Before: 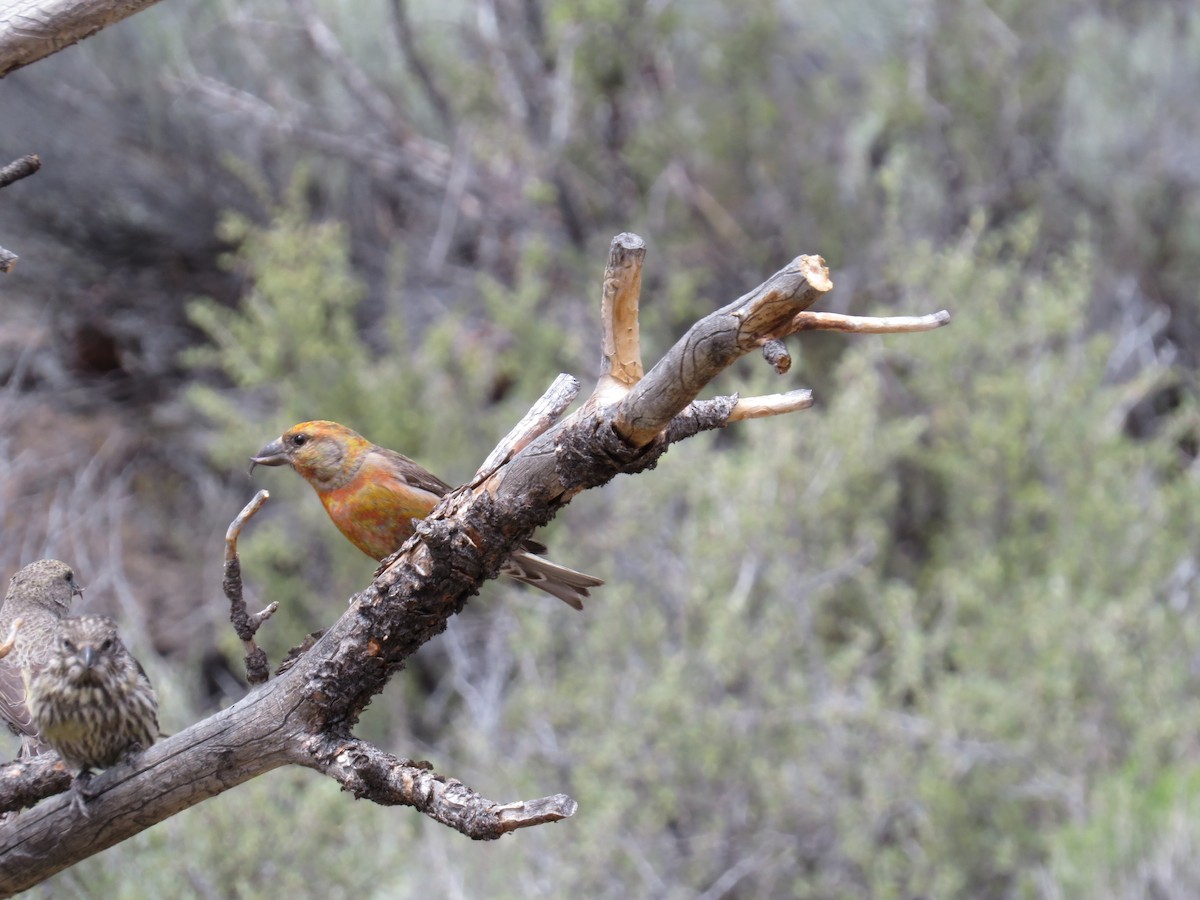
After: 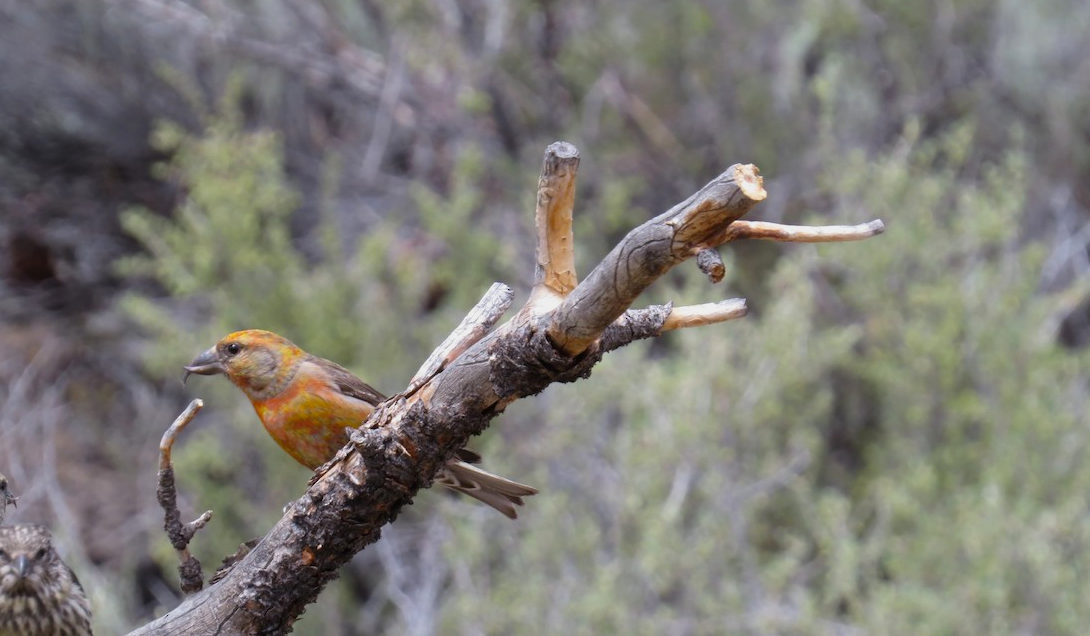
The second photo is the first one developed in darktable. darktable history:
color balance rgb: perceptual saturation grading › global saturation 18.159%
exposure: exposure -0.214 EV, compensate highlight preservation false
crop: left 5.577%, top 10.168%, right 3.566%, bottom 19.117%
